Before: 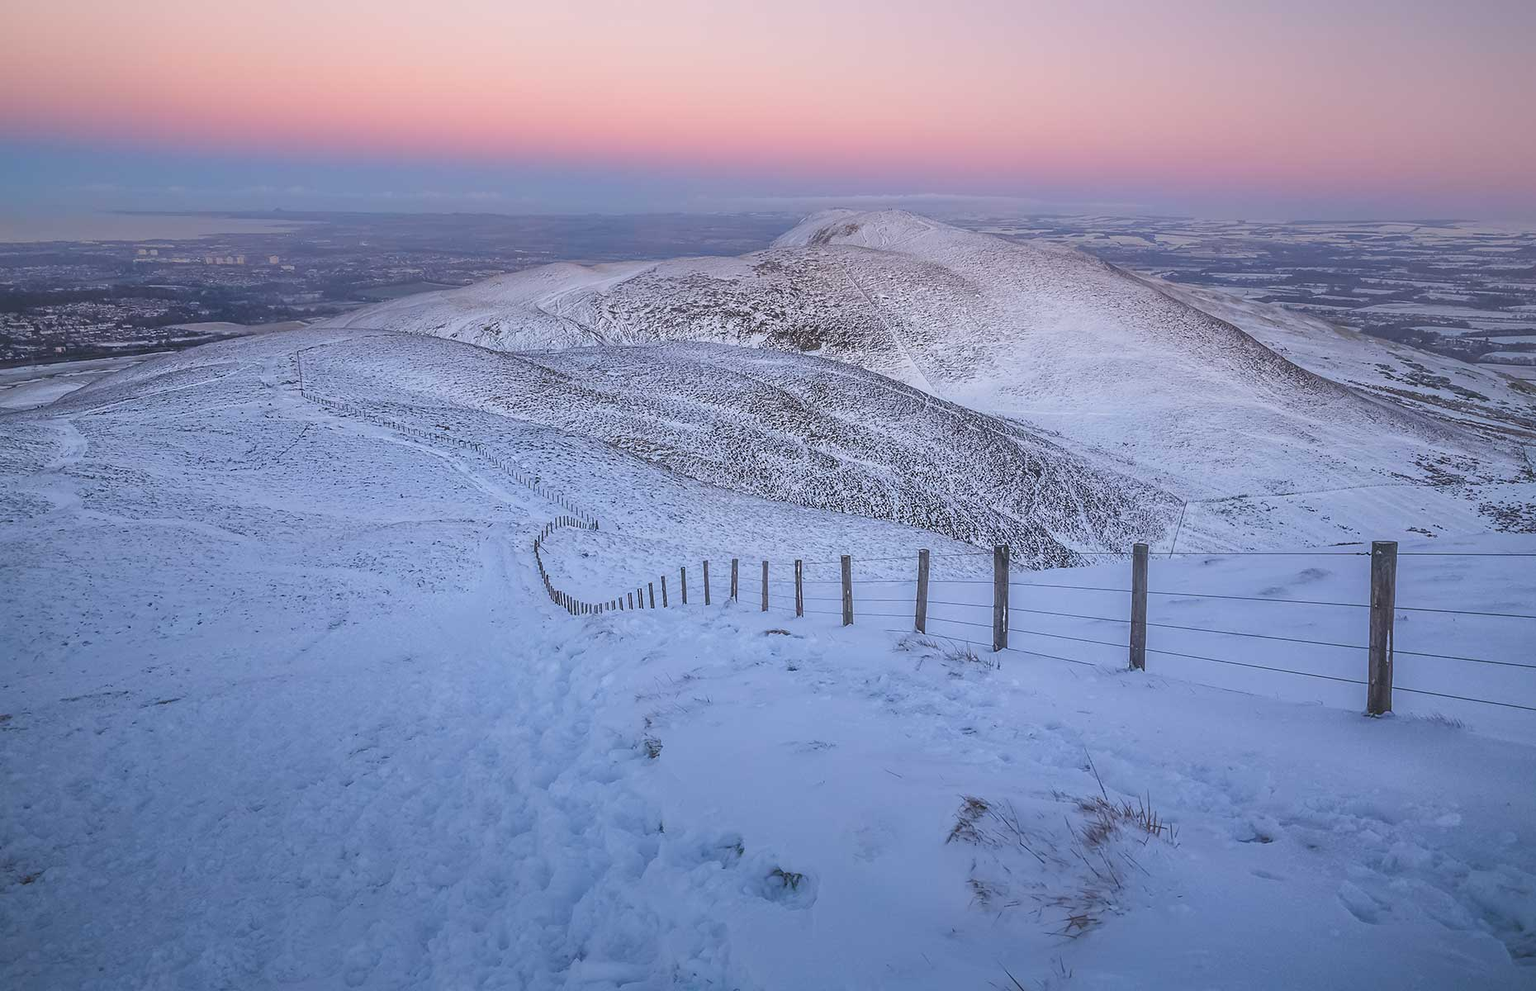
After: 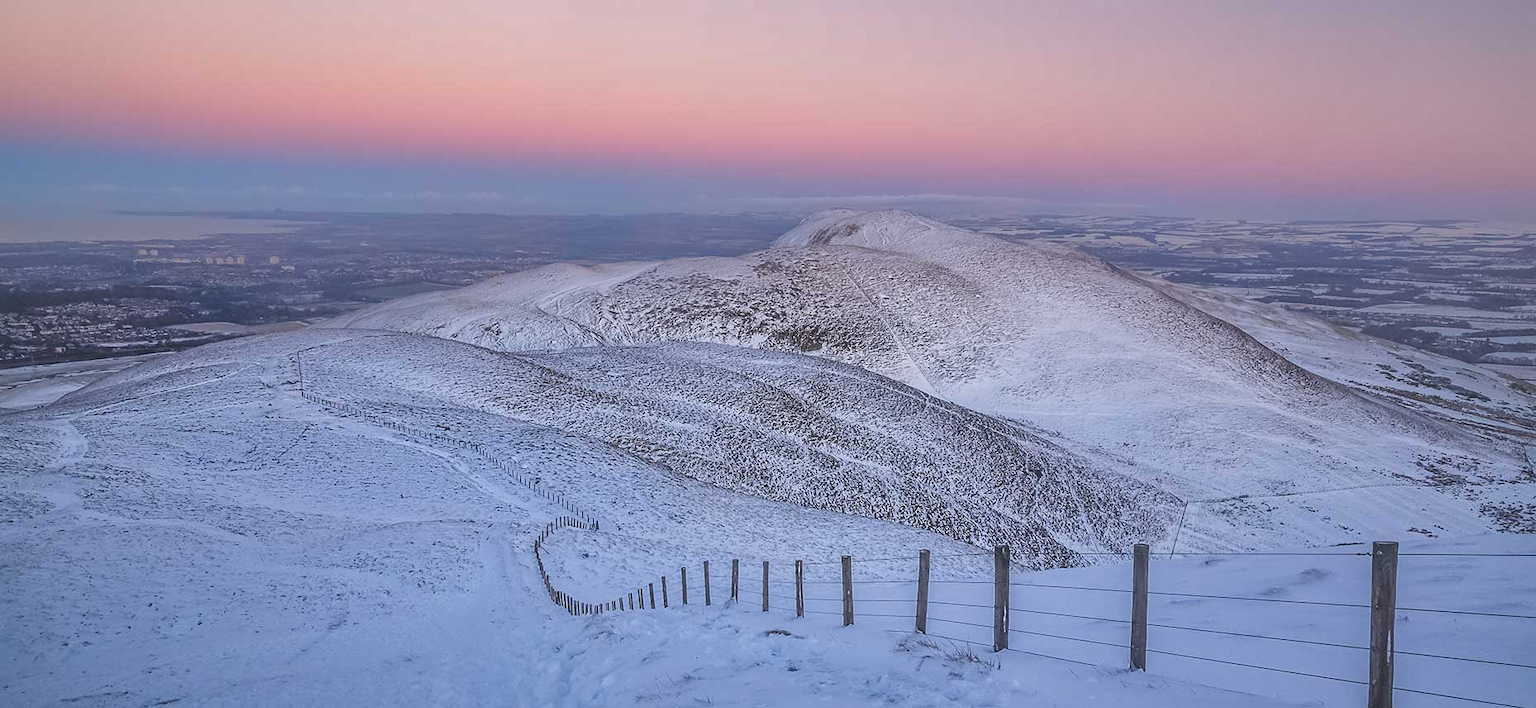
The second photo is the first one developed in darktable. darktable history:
shadows and highlights: soften with gaussian
crop: bottom 28.576%
